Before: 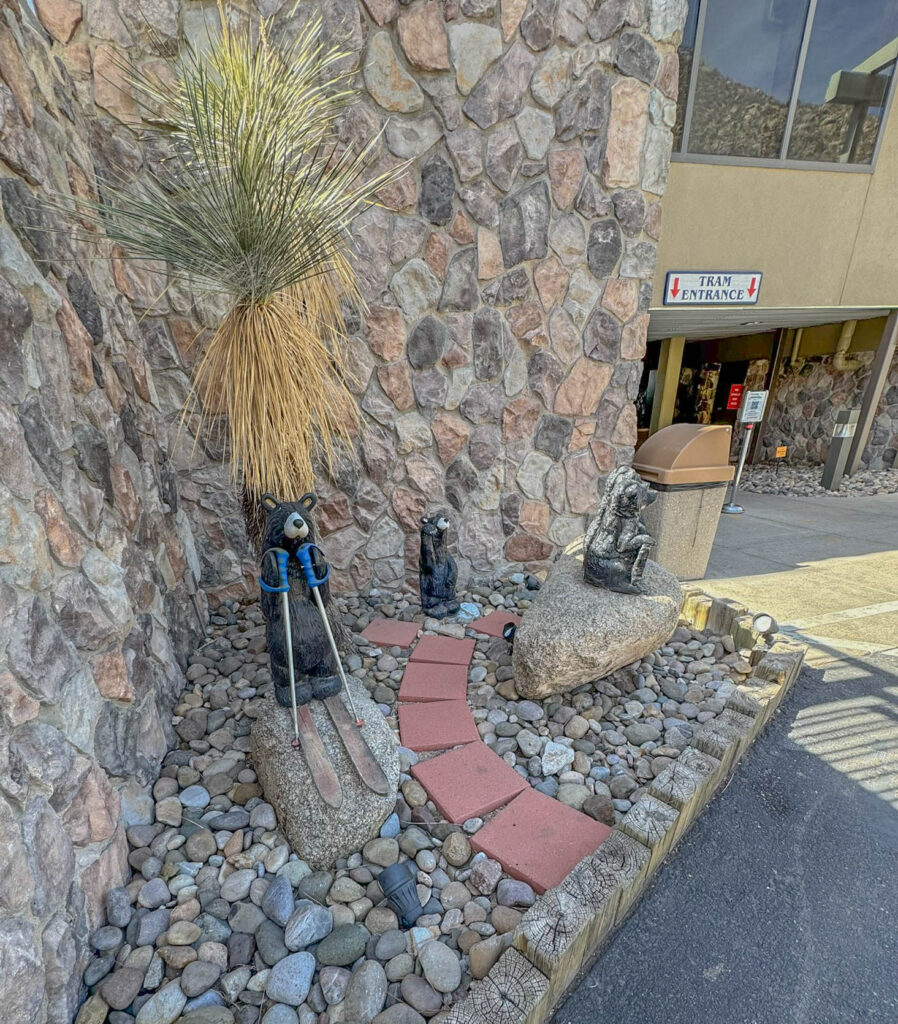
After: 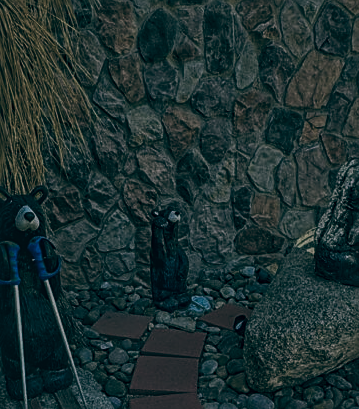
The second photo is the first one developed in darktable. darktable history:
contrast brightness saturation: contrast 0.2, brightness 0.15, saturation 0.14
exposure: exposure -2.446 EV, compensate highlight preservation false
crop: left 30%, top 30%, right 30%, bottom 30%
contrast equalizer: octaves 7, y [[0.6 ×6], [0.55 ×6], [0 ×6], [0 ×6], [0 ×6]]
color balance: lift [1.016, 0.983, 1, 1.017], gamma [0.78, 1.018, 1.043, 0.957], gain [0.786, 1.063, 0.937, 1.017], input saturation 118.26%, contrast 13.43%, contrast fulcrum 21.62%, output saturation 82.76%
sharpen: on, module defaults
local contrast: on, module defaults
